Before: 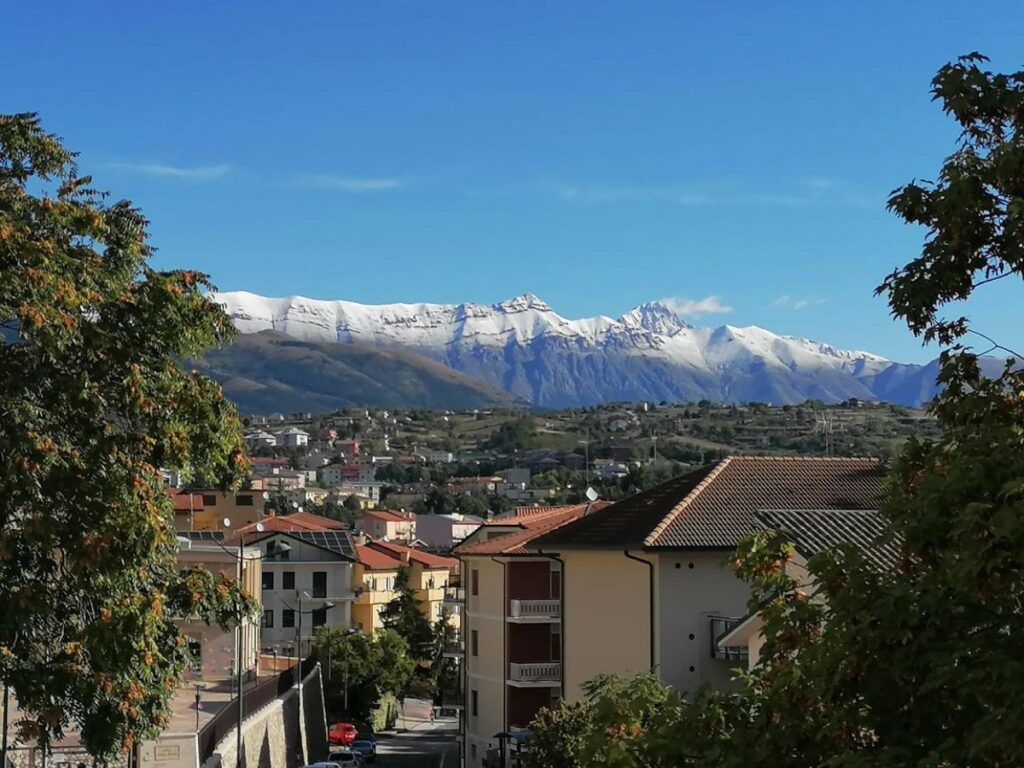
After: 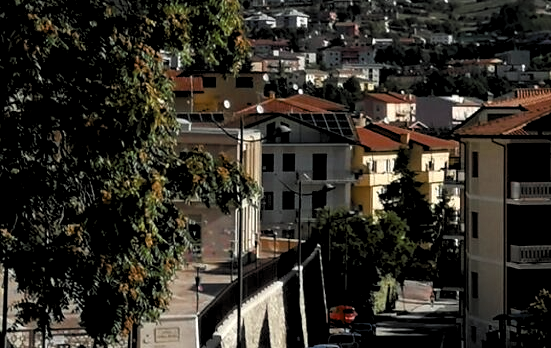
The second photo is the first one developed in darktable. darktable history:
color balance rgb: shadows lift › chroma 0.95%, shadows lift › hue 109.98°, perceptual saturation grading › global saturation 25.374%, perceptual saturation grading › highlights -28.509%, perceptual saturation grading › shadows 33.755%, global vibrance 20%
levels: black 3.78%, levels [0.182, 0.542, 0.902]
crop and rotate: top 54.529%, right 46.169%, bottom 0.155%
color zones: curves: ch0 [(0, 0.5) (0.125, 0.4) (0.25, 0.5) (0.375, 0.4) (0.5, 0.4) (0.625, 0.35) (0.75, 0.35) (0.875, 0.5)]; ch1 [(0, 0.35) (0.125, 0.45) (0.25, 0.35) (0.375, 0.35) (0.5, 0.35) (0.625, 0.35) (0.75, 0.45) (0.875, 0.35)]; ch2 [(0, 0.6) (0.125, 0.5) (0.25, 0.5) (0.375, 0.6) (0.5, 0.6) (0.625, 0.5) (0.75, 0.5) (0.875, 0.5)]
